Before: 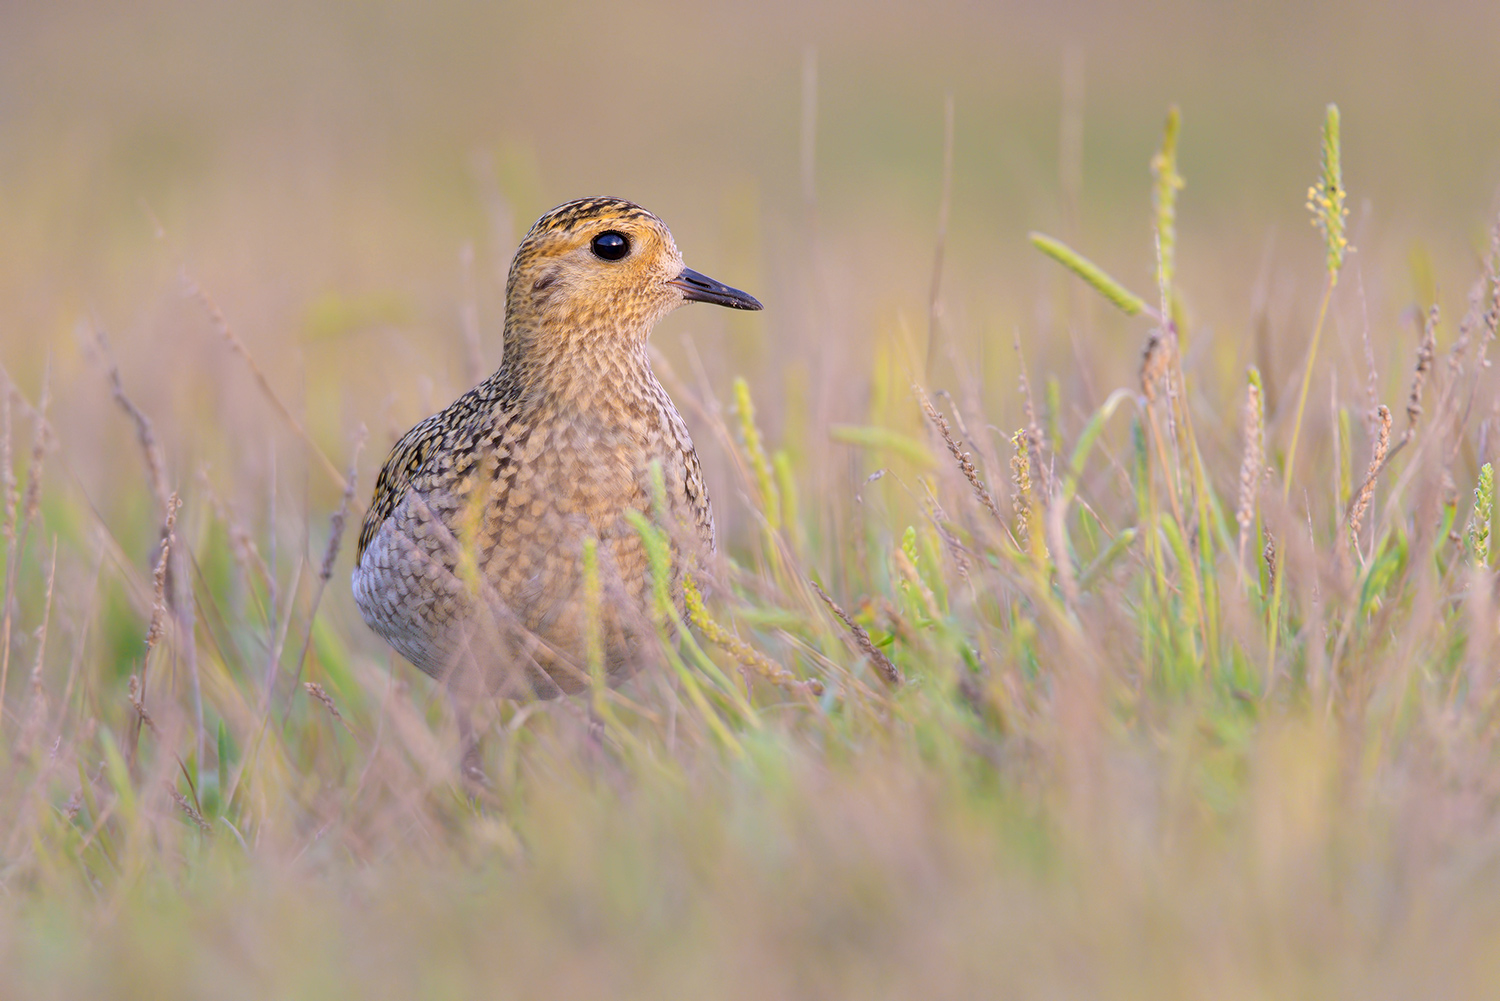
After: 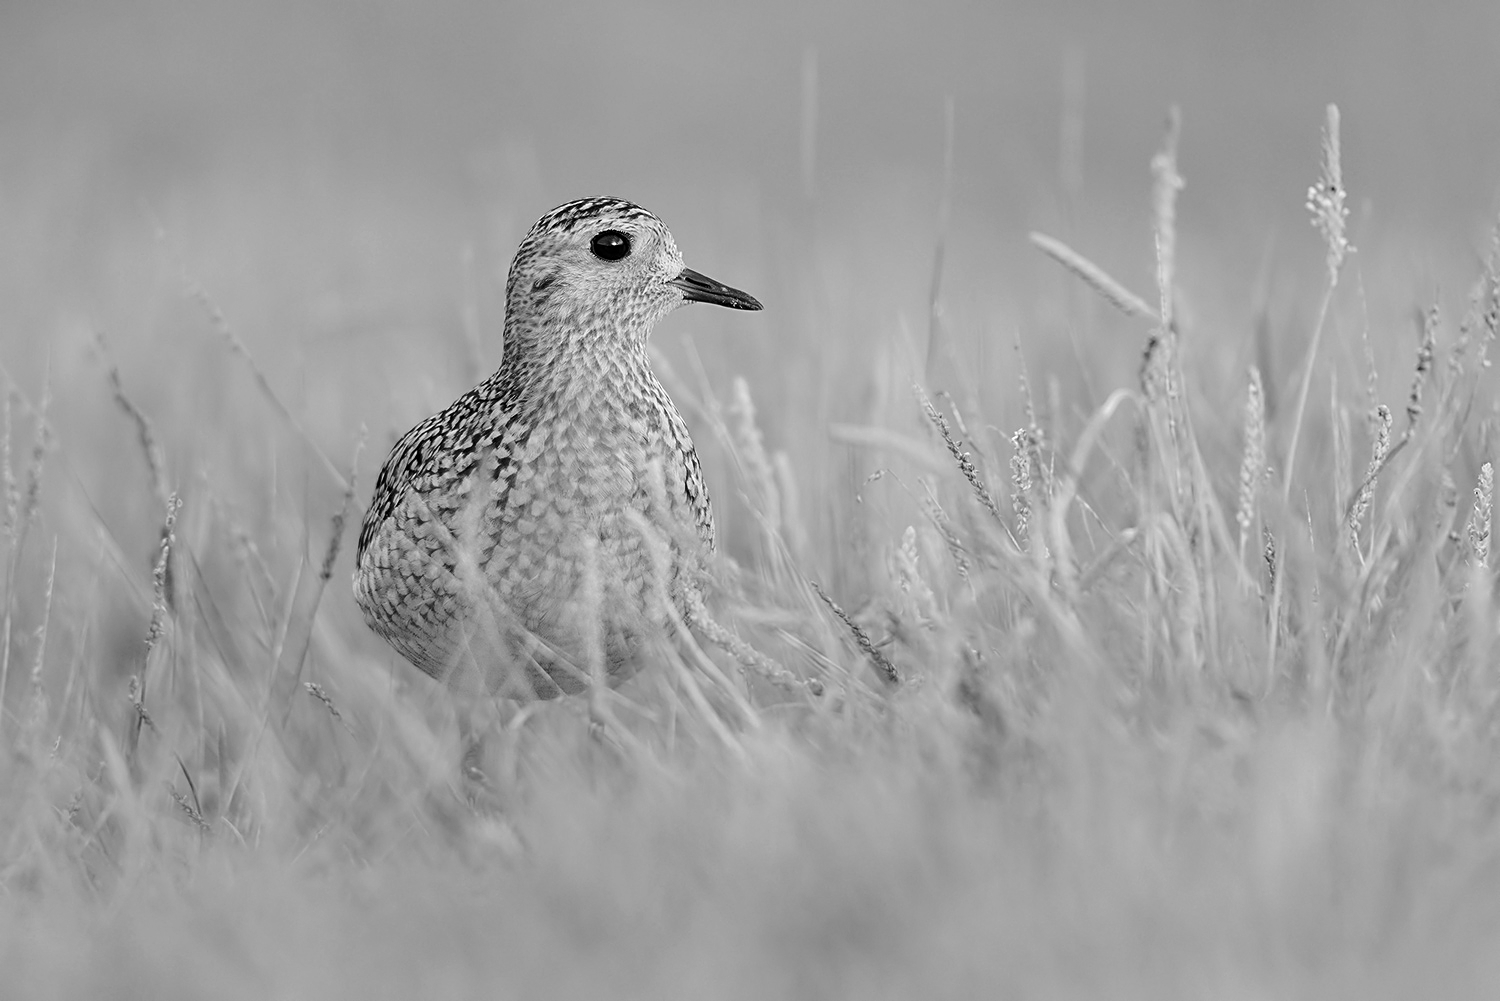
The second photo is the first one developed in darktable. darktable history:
monochrome: on, module defaults
base curve: curves: ch0 [(0, 0) (0.073, 0.04) (0.157, 0.139) (0.492, 0.492) (0.758, 0.758) (1, 1)], preserve colors none
sharpen: on, module defaults
